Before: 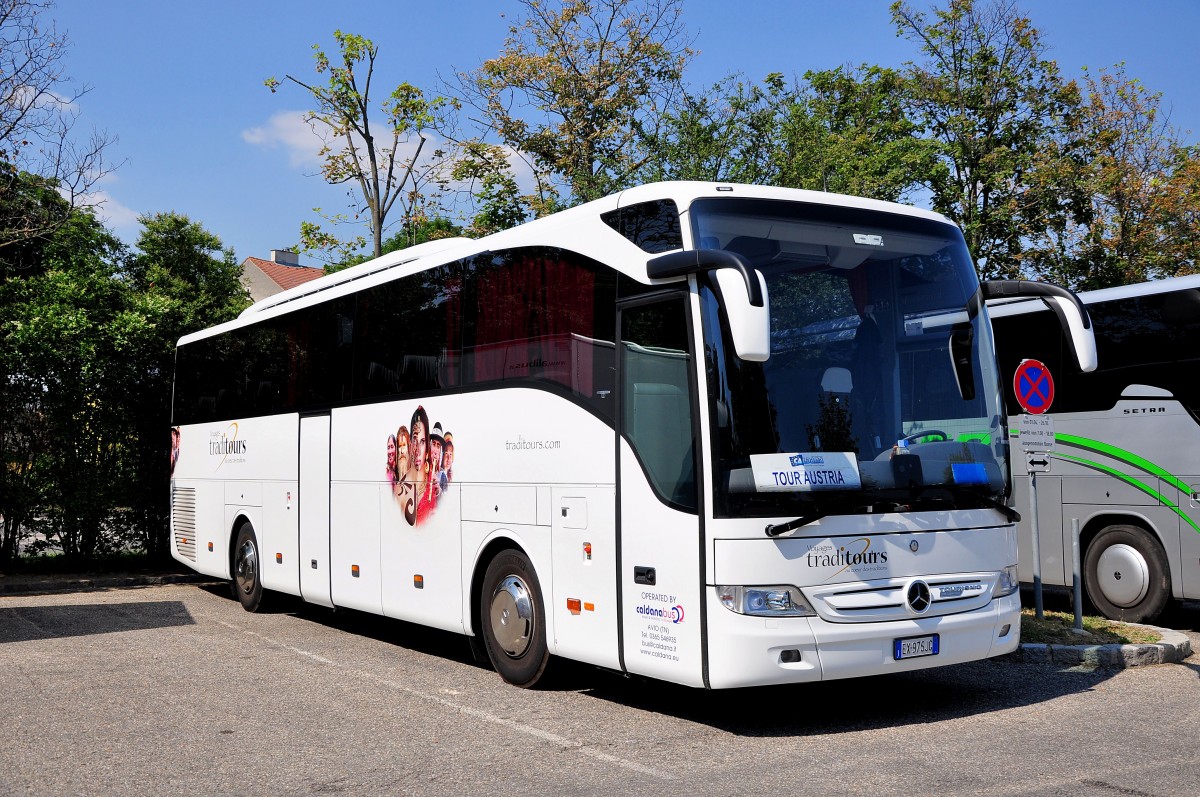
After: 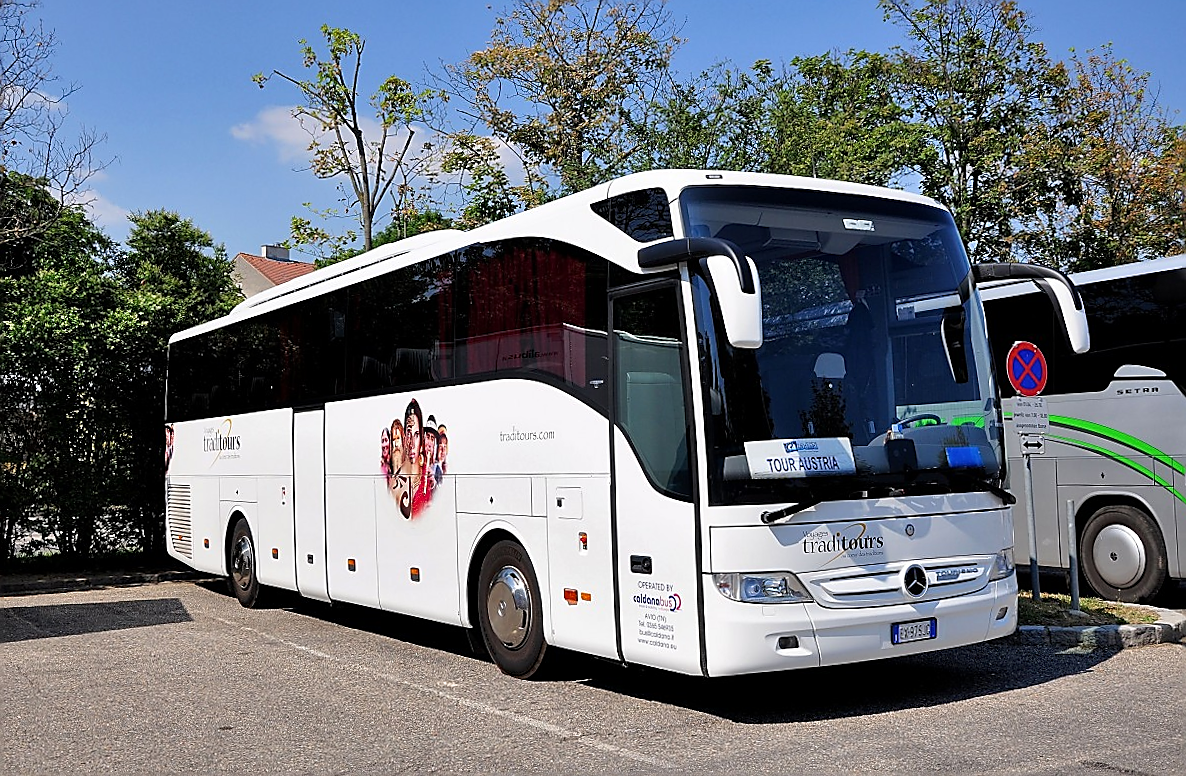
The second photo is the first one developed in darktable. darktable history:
shadows and highlights: shadows 30.63, highlights -63.22, shadows color adjustment 98%, highlights color adjustment 58.61%, soften with gaussian
sharpen: radius 1.4, amount 1.25, threshold 0.7
rotate and perspective: rotation -1°, crop left 0.011, crop right 0.989, crop top 0.025, crop bottom 0.975
